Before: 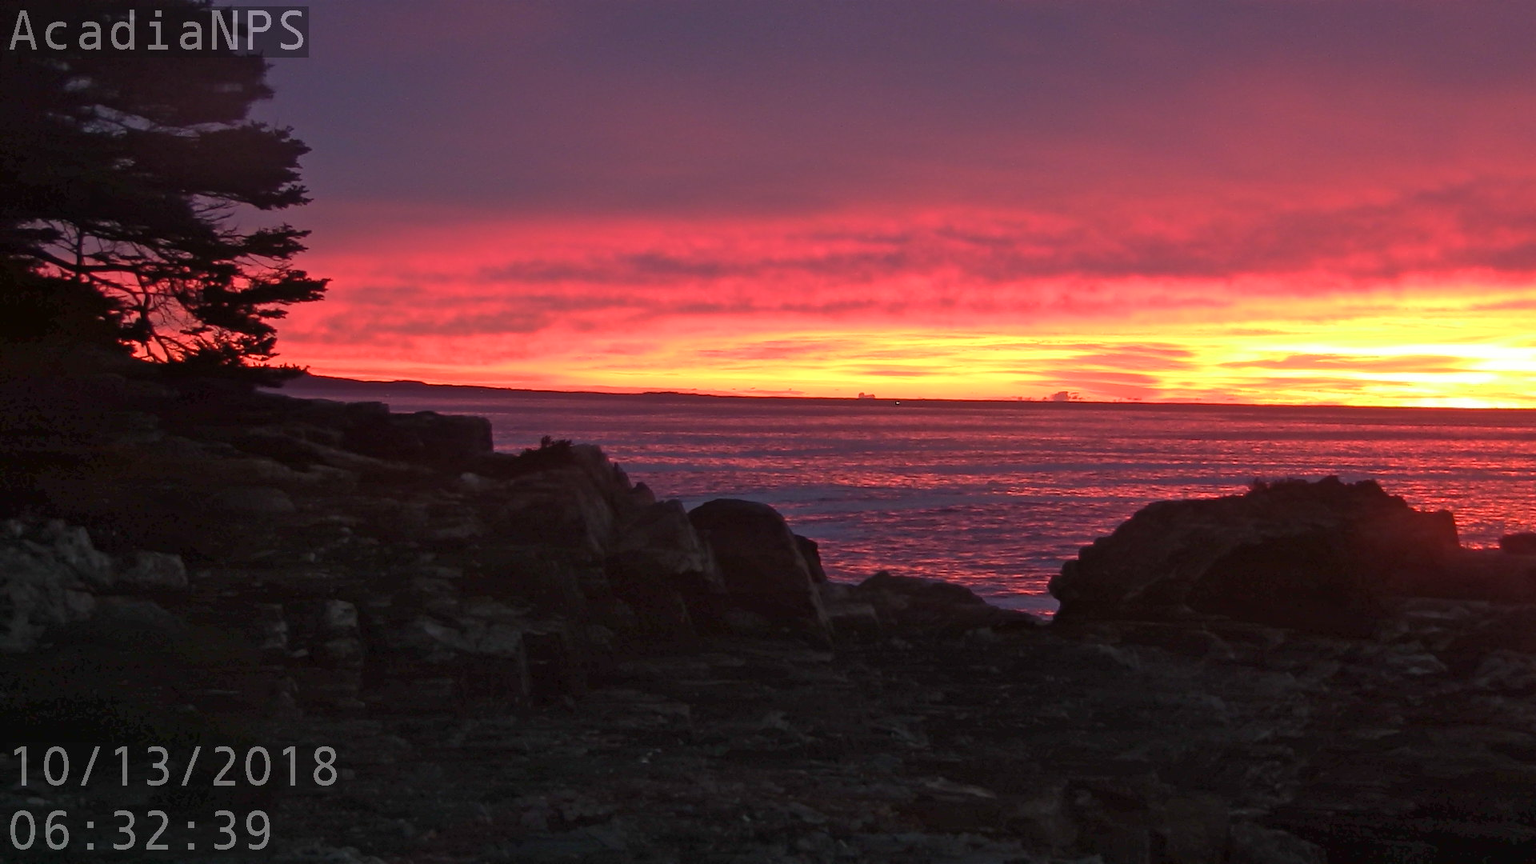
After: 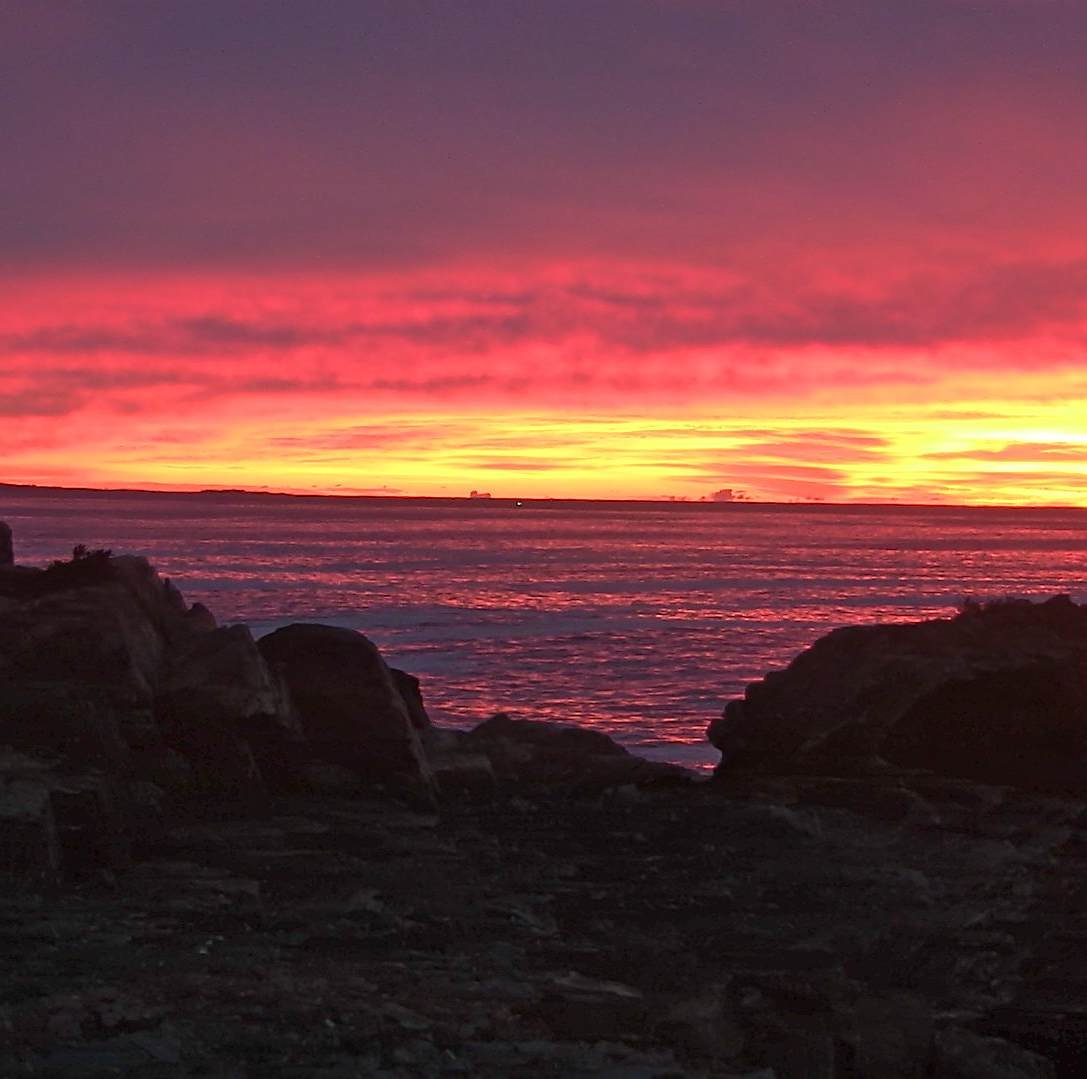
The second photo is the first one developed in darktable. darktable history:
crop: left 31.458%, top 0%, right 11.876%
sharpen: on, module defaults
